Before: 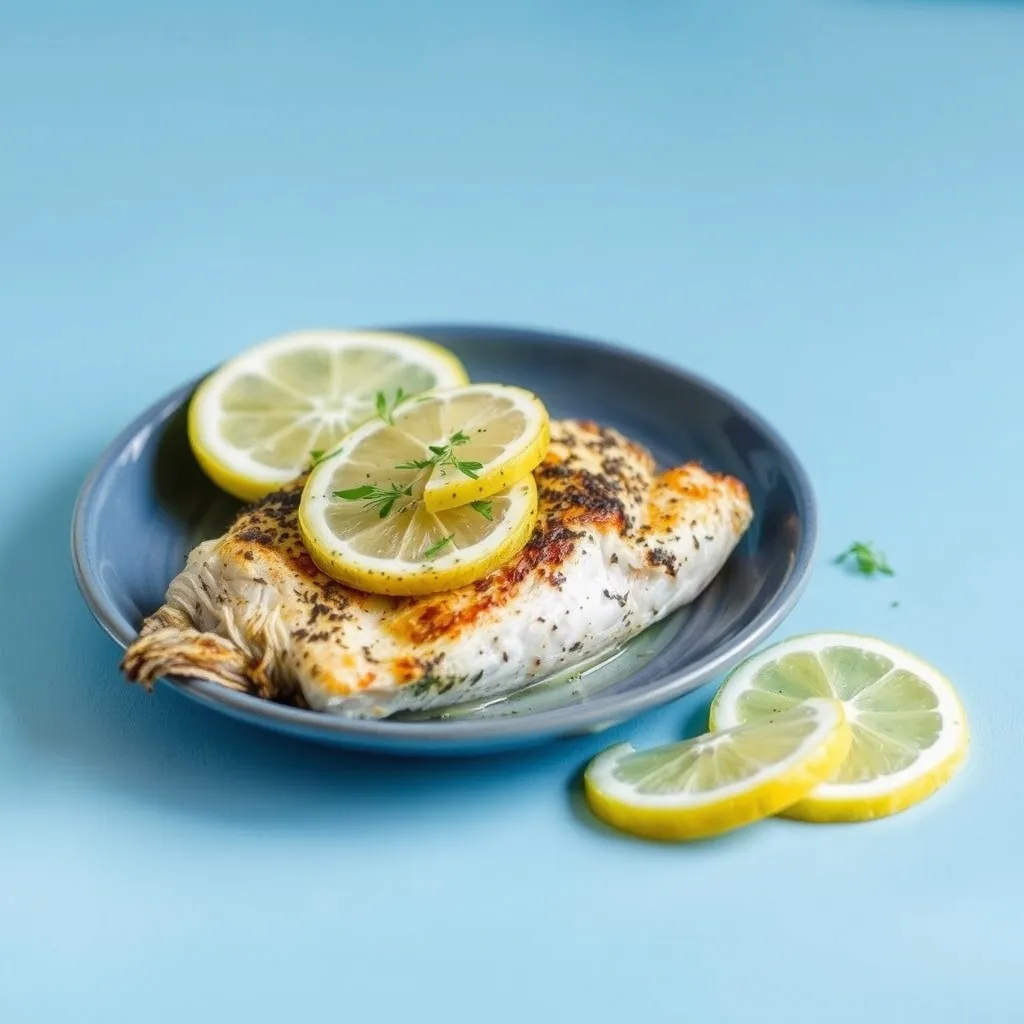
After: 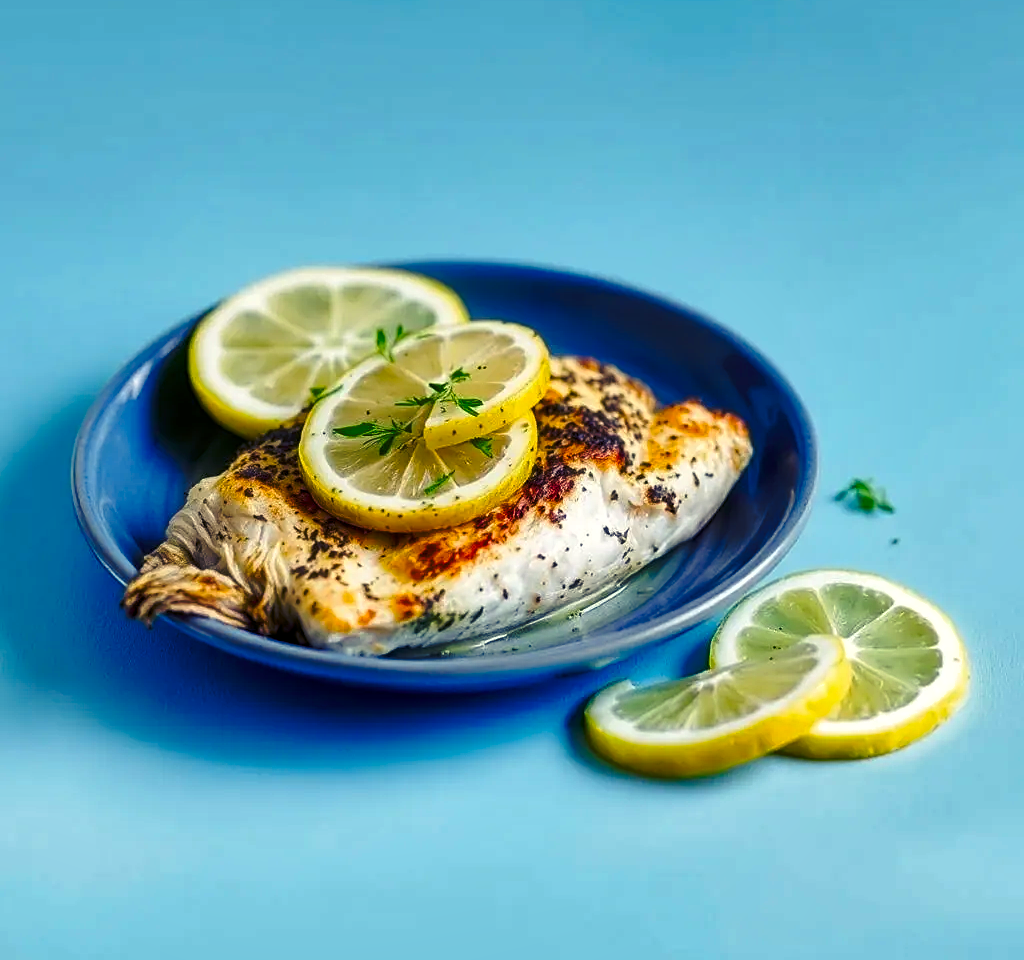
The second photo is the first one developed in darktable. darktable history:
crop and rotate: top 6.25%
color balance rgb: shadows lift › luminance -28.76%, shadows lift › chroma 15%, shadows lift › hue 270°, power › chroma 1%, power › hue 255°, highlights gain › luminance 7.14%, highlights gain › chroma 2%, highlights gain › hue 90°, global offset › luminance -0.29%, global offset › hue 260°, perceptual saturation grading › global saturation 20%, perceptual saturation grading › highlights -13.92%, perceptual saturation grading › shadows 50%
tone curve: curves: ch0 [(0, 0) (0.003, 0.002) (0.011, 0.007) (0.025, 0.015) (0.044, 0.026) (0.069, 0.041) (0.1, 0.059) (0.136, 0.08) (0.177, 0.105) (0.224, 0.132) (0.277, 0.163) (0.335, 0.198) (0.399, 0.253) (0.468, 0.341) (0.543, 0.435) (0.623, 0.532) (0.709, 0.635) (0.801, 0.745) (0.898, 0.873) (1, 1)], preserve colors none
sharpen: on, module defaults
shadows and highlights: low approximation 0.01, soften with gaussian
